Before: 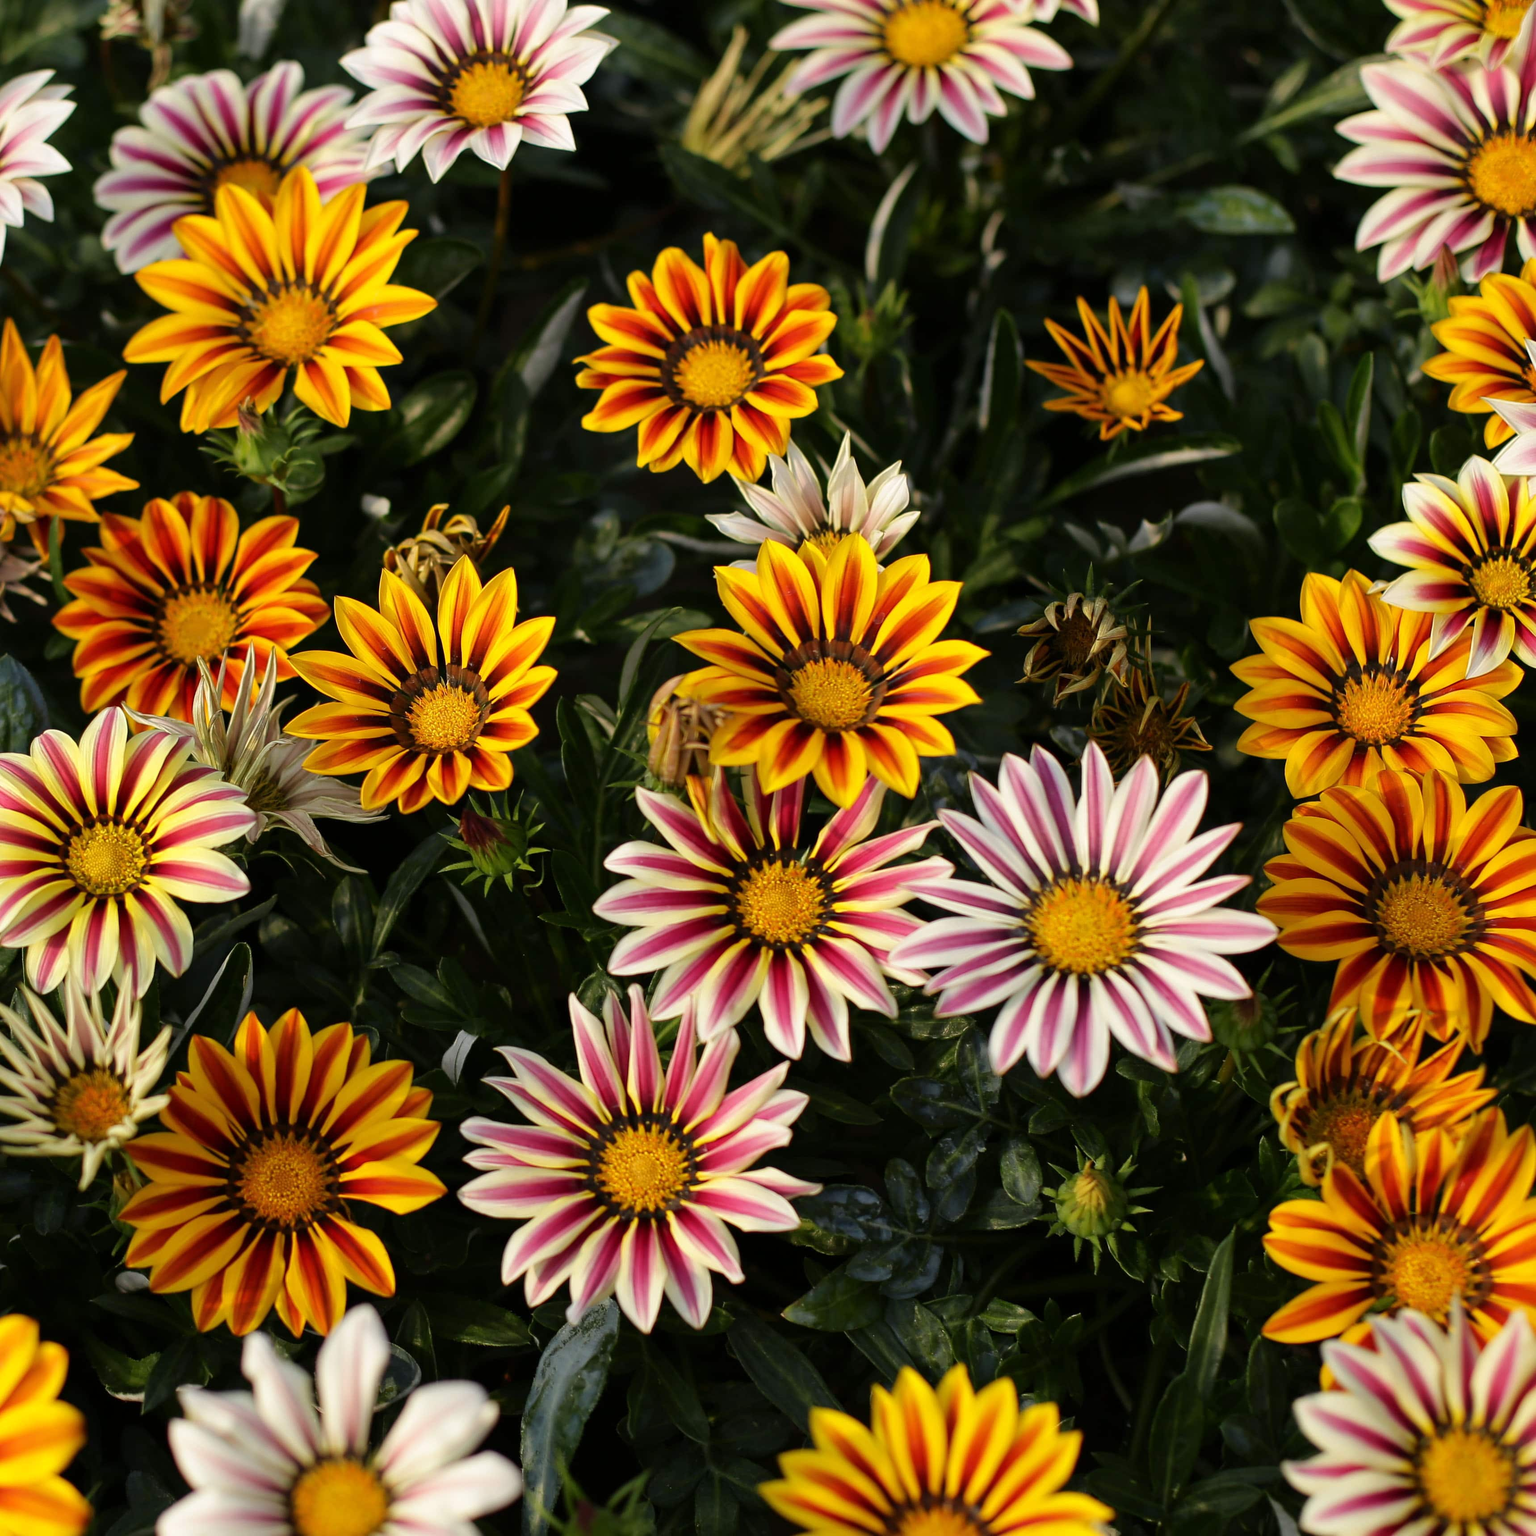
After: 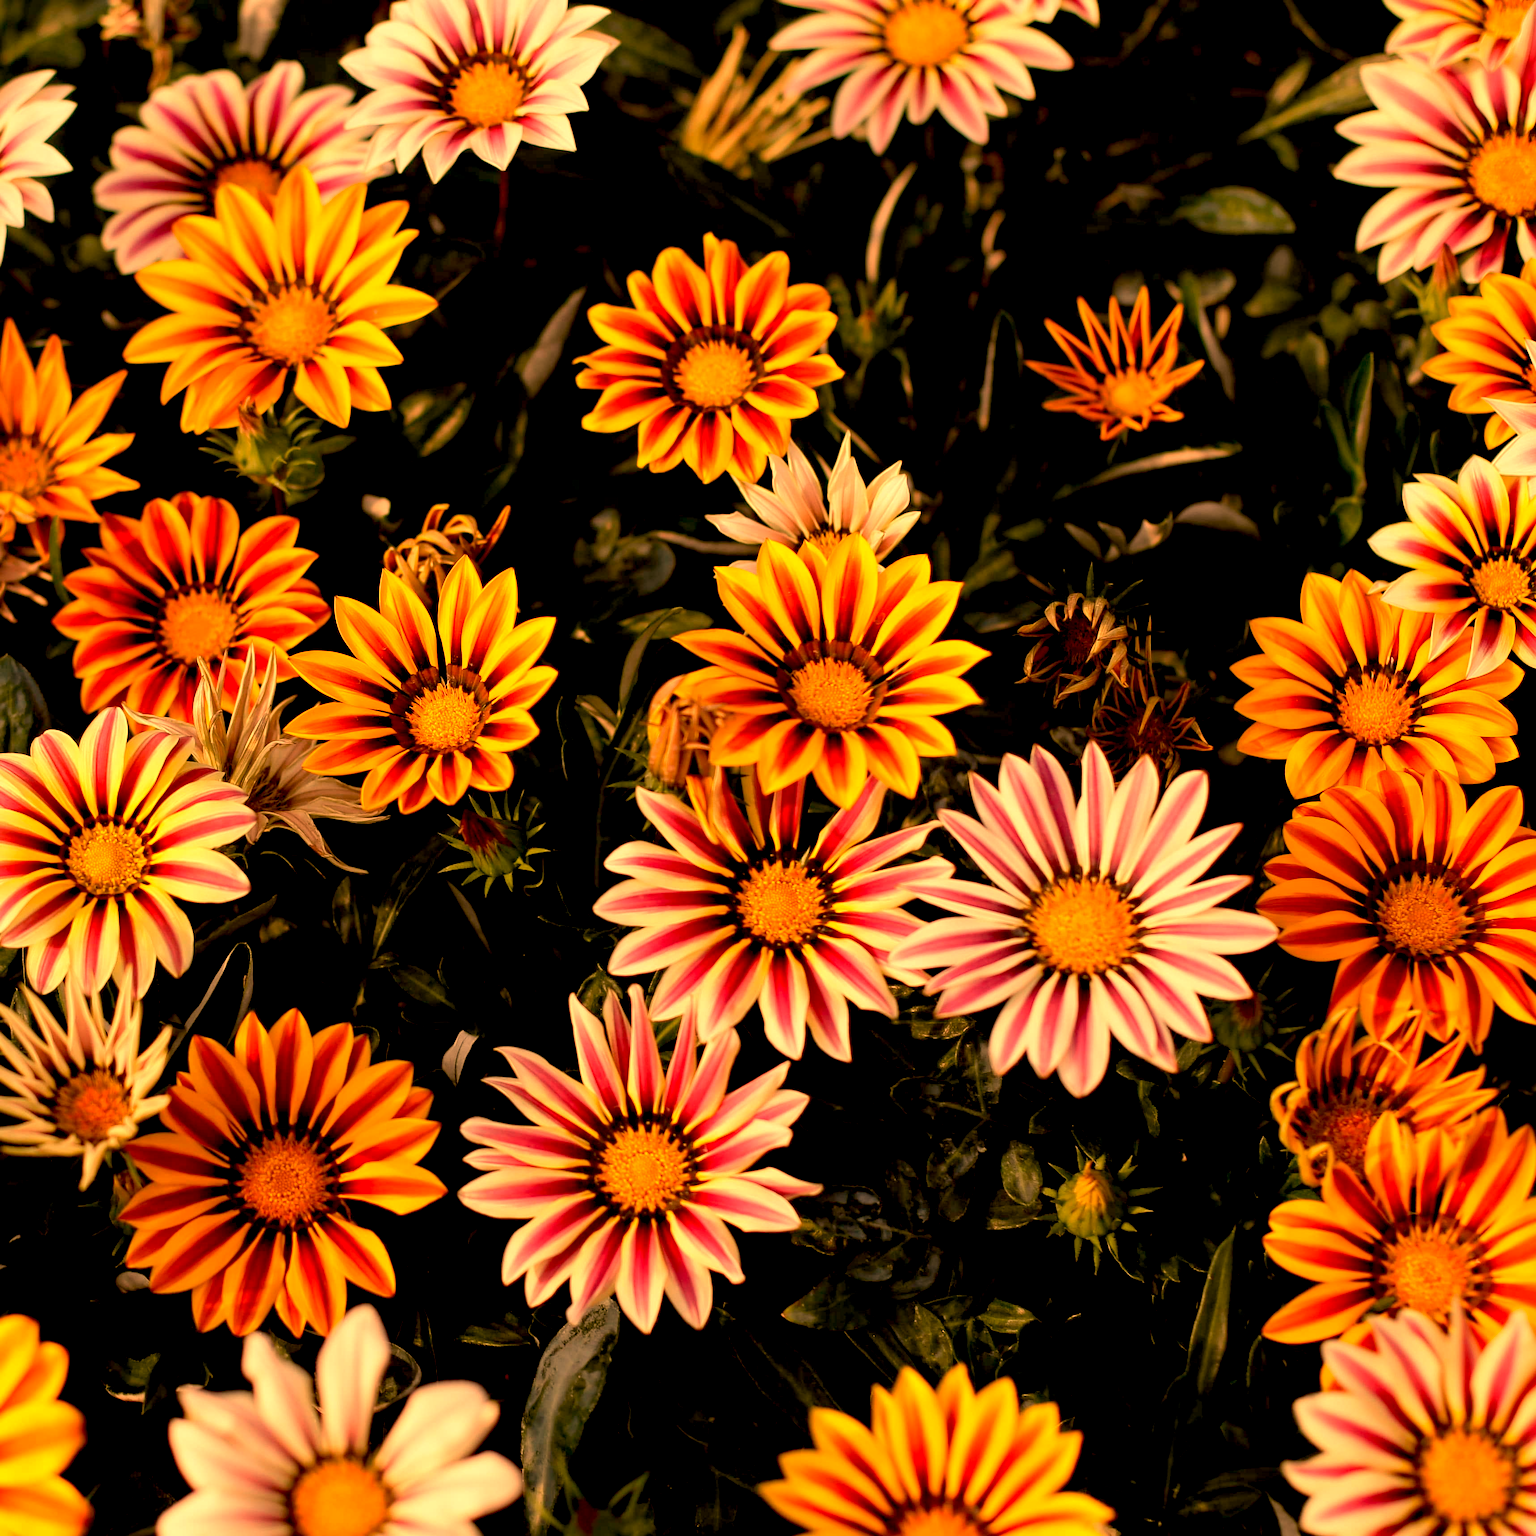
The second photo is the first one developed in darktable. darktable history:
exposure: black level correction 0.016, exposure -0.009 EV, compensate highlight preservation false
white balance: red 1.467, blue 0.684
